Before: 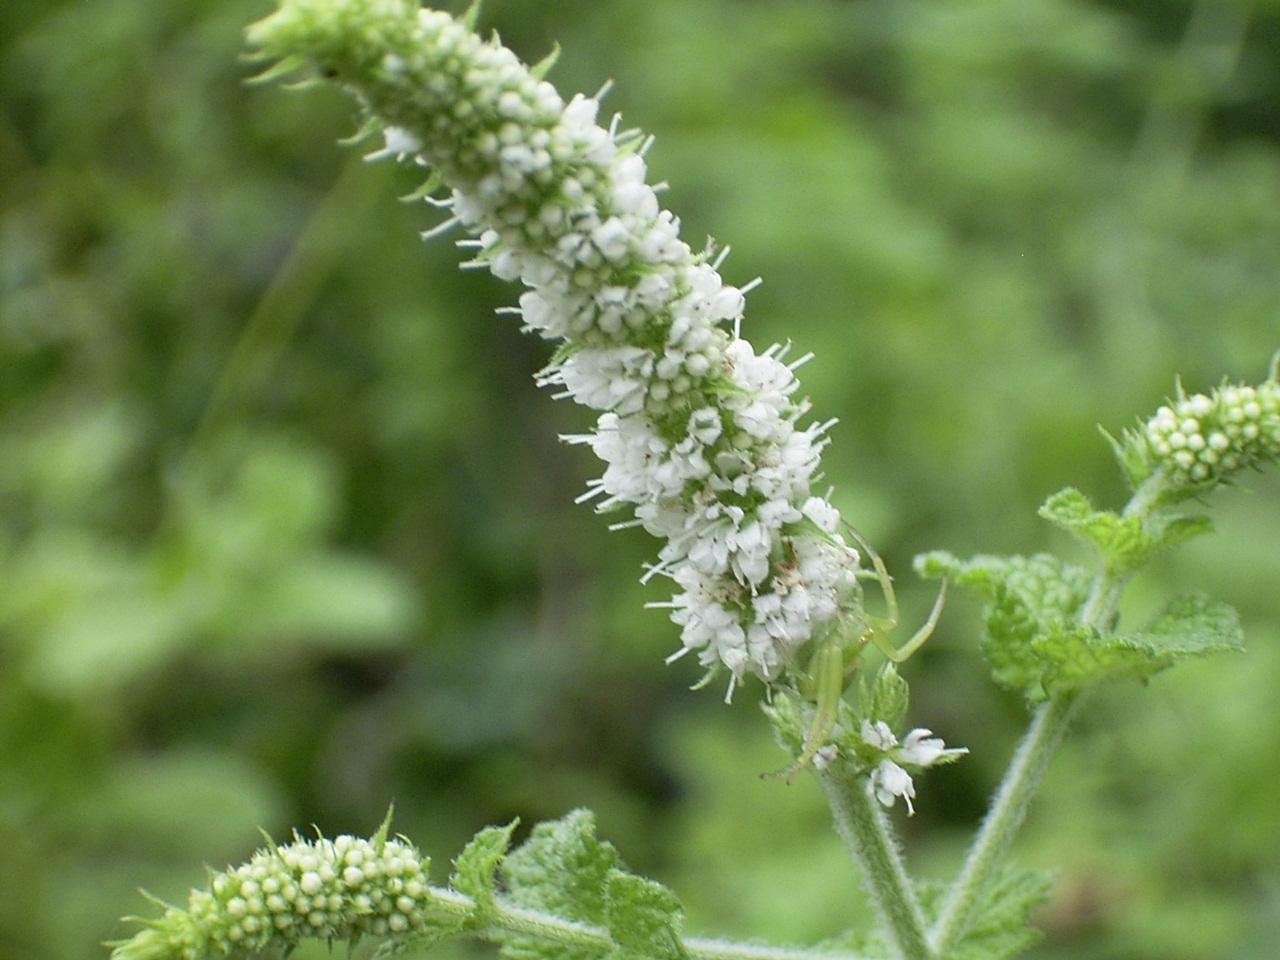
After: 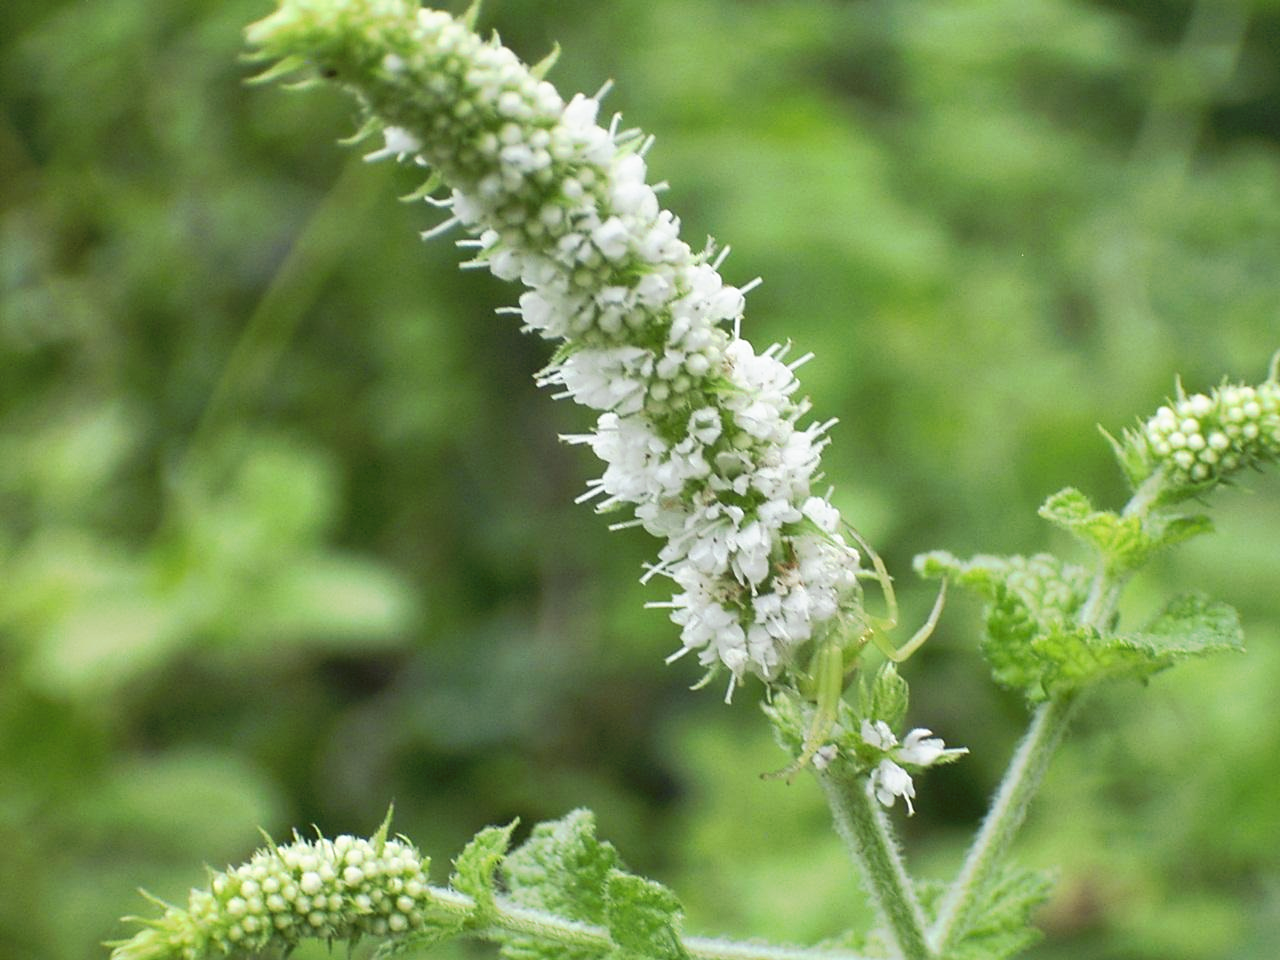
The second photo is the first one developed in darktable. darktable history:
shadows and highlights: radius 337.09, shadows 28.95, soften with gaussian
tone curve: curves: ch0 [(0, 0) (0.003, 0.024) (0.011, 0.029) (0.025, 0.044) (0.044, 0.072) (0.069, 0.104) (0.1, 0.131) (0.136, 0.159) (0.177, 0.191) (0.224, 0.245) (0.277, 0.298) (0.335, 0.354) (0.399, 0.428) (0.468, 0.503) (0.543, 0.596) (0.623, 0.684) (0.709, 0.781) (0.801, 0.843) (0.898, 0.946) (1, 1)], preserve colors none
